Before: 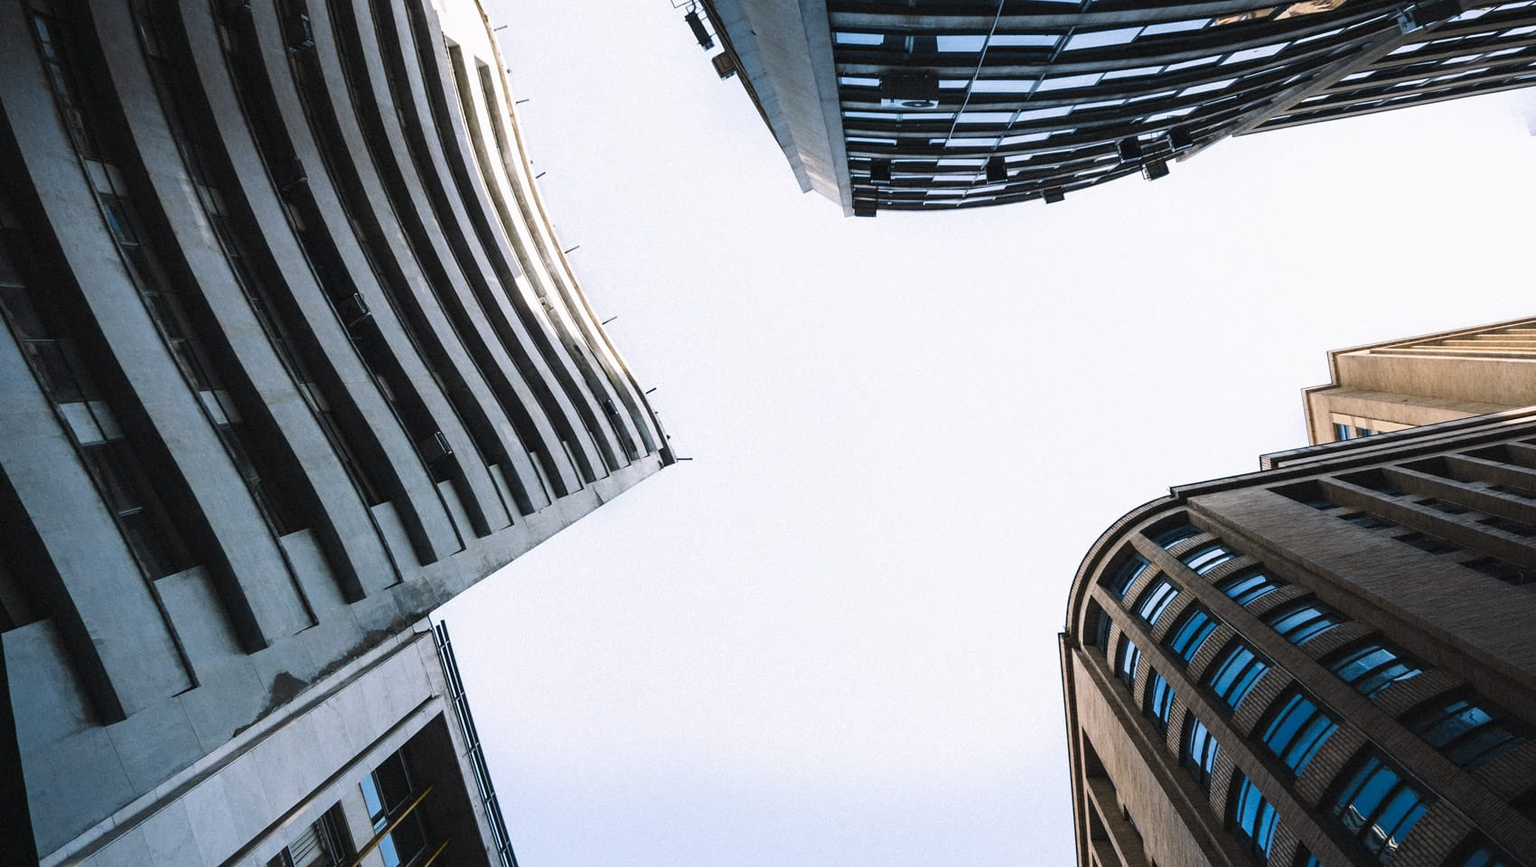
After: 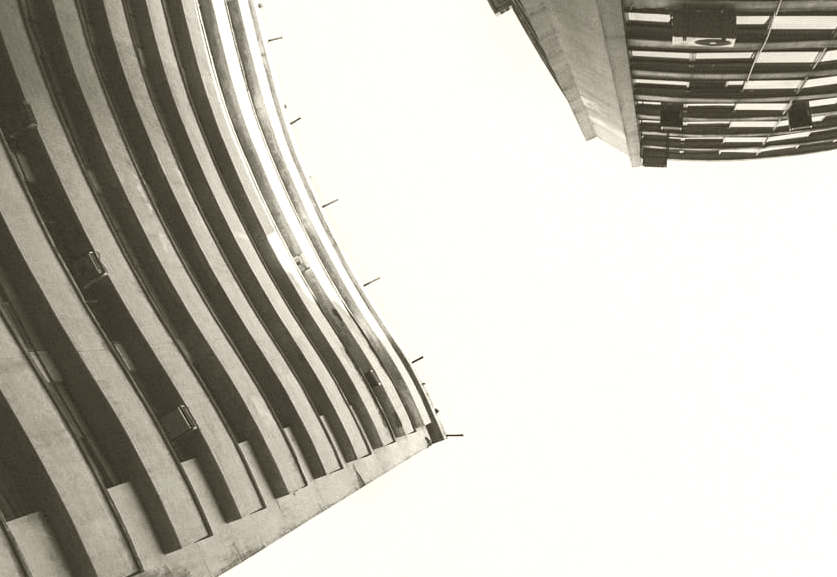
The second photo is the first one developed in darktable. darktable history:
exposure: black level correction 0, exposure 2.138 EV, compensate exposure bias true, compensate highlight preservation false
crop: left 17.835%, top 7.675%, right 32.881%, bottom 32.213%
tone equalizer: -8 EV 0.25 EV, -7 EV 0.417 EV, -6 EV 0.417 EV, -5 EV 0.25 EV, -3 EV -0.25 EV, -2 EV -0.417 EV, -1 EV -0.417 EV, +0 EV -0.25 EV, edges refinement/feathering 500, mask exposure compensation -1.57 EV, preserve details guided filter
colorize: hue 41.44°, saturation 22%, source mix 60%, lightness 10.61%
